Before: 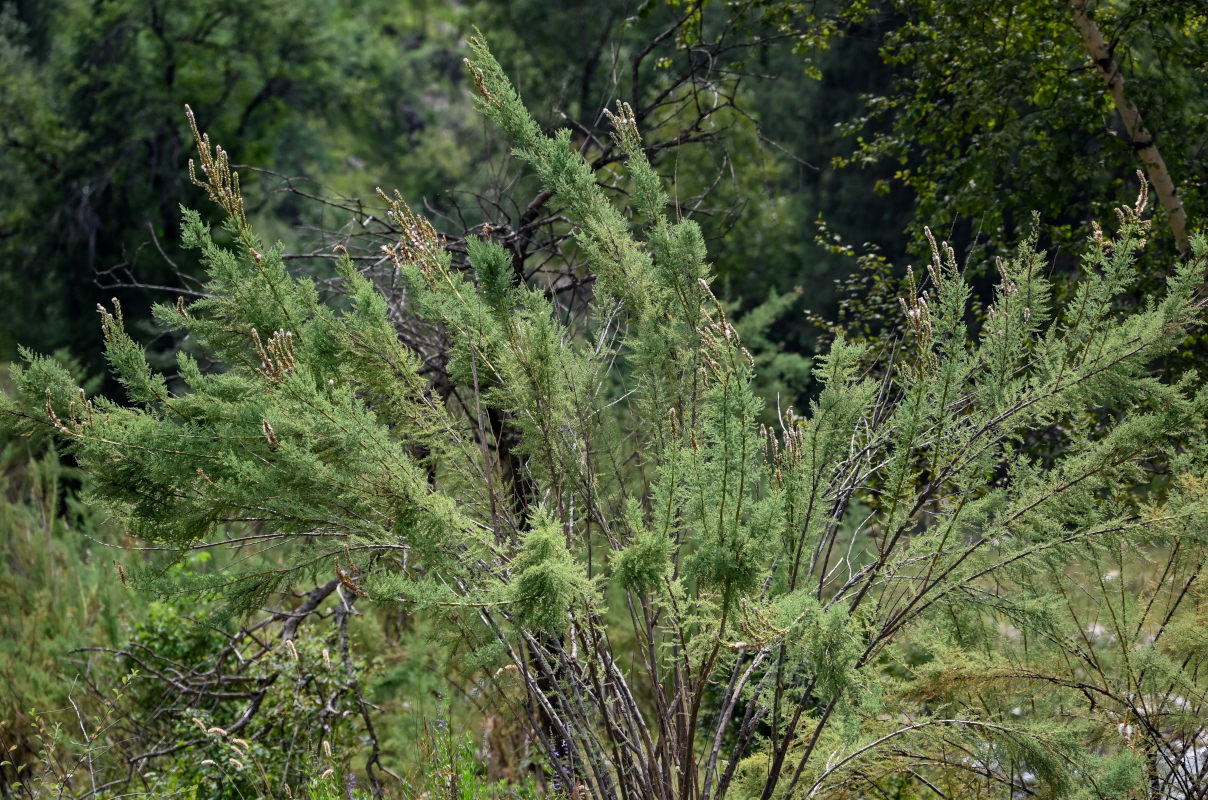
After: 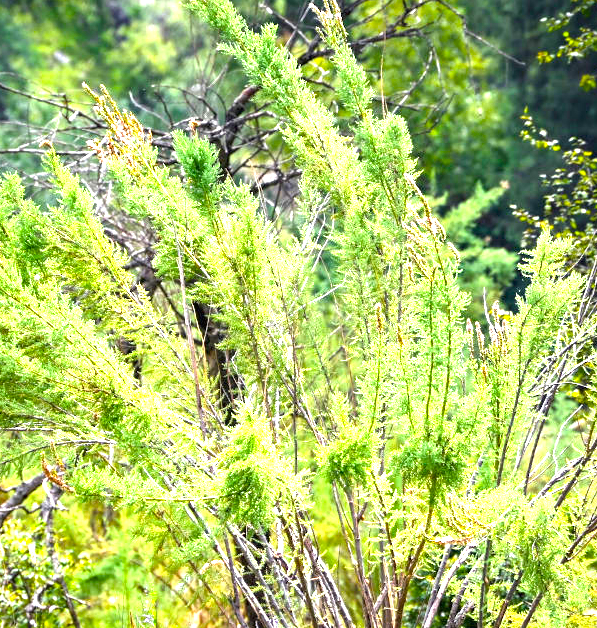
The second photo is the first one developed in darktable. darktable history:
exposure: black level correction 0, exposure 2.138 EV, compensate exposure bias true, compensate highlight preservation false
color balance rgb: perceptual saturation grading › global saturation 36%, perceptual brilliance grading › global brilliance 10%, global vibrance 20%
crop and rotate: angle 0.02°, left 24.353%, top 13.219%, right 26.156%, bottom 8.224%
vignetting: fall-off start 80.87%, fall-off radius 61.59%, brightness -0.384, saturation 0.007, center (0, 0.007), automatic ratio true, width/height ratio 1.418
